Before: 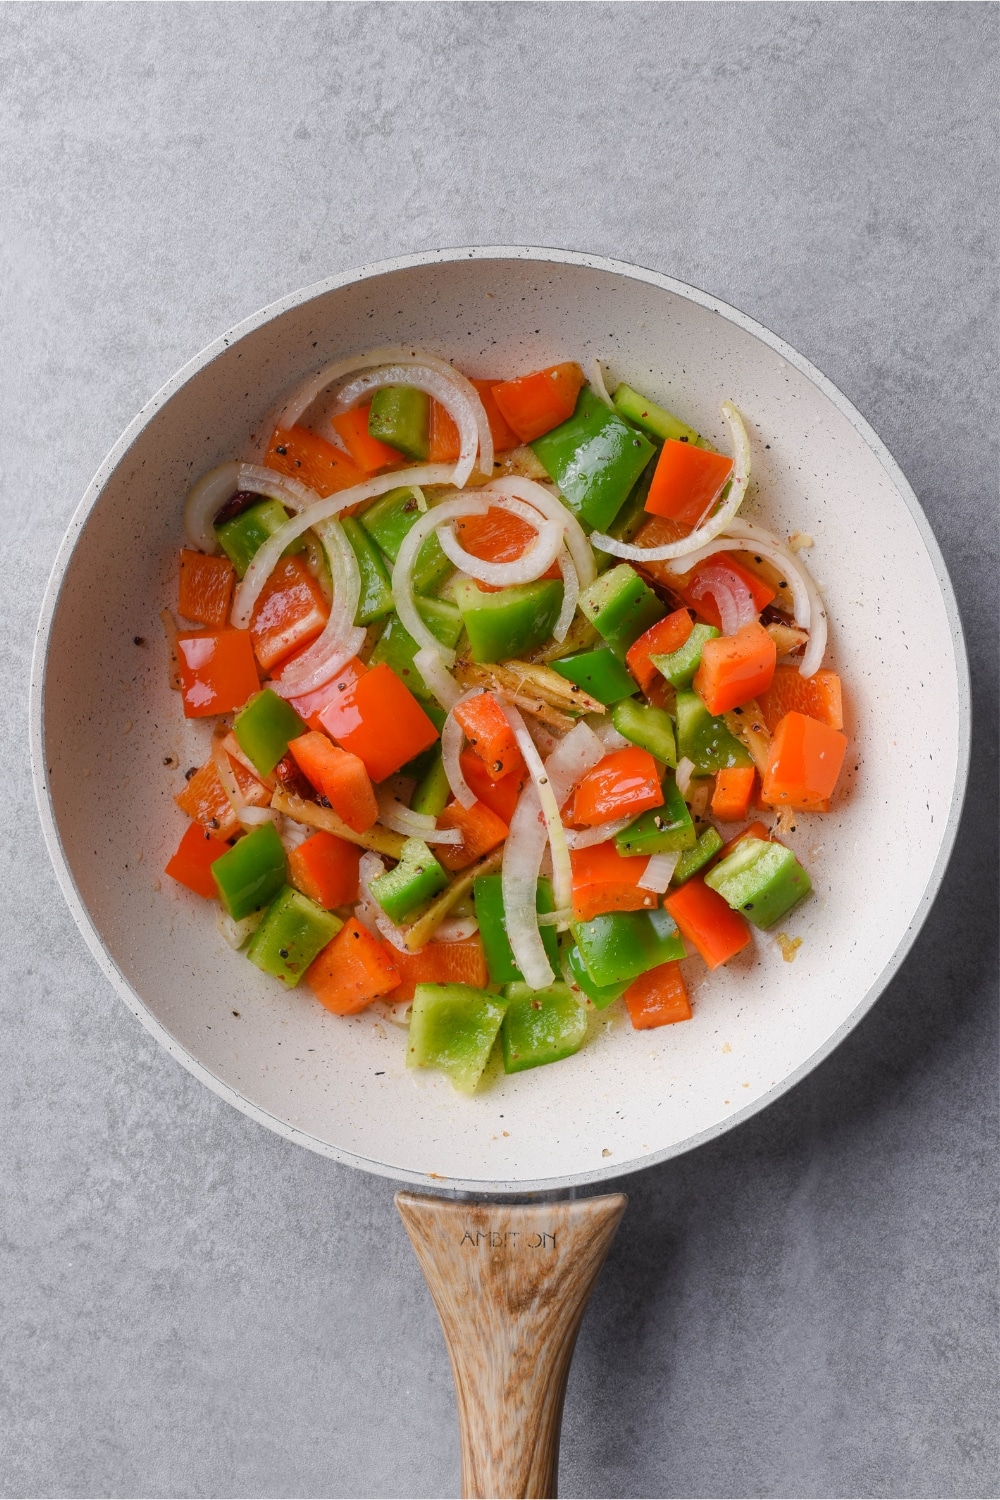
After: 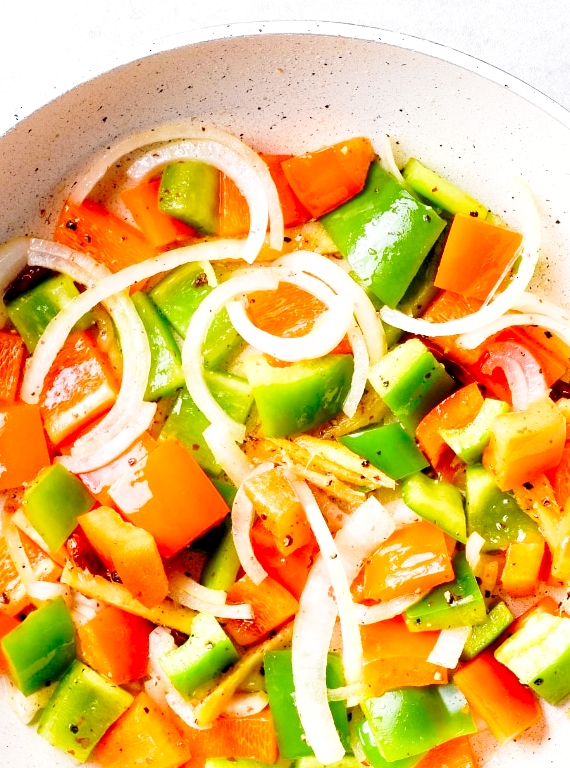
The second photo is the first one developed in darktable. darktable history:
shadows and highlights: shadows 31.34, highlights 1.14, soften with gaussian
base curve: curves: ch0 [(0, 0) (0.036, 0.037) (0.121, 0.228) (0.46, 0.76) (0.859, 0.983) (1, 1)], preserve colors none
exposure: black level correction 0.01, exposure 1 EV, compensate highlight preservation false
crop: left 21.09%, top 15.059%, right 21.862%, bottom 33.727%
